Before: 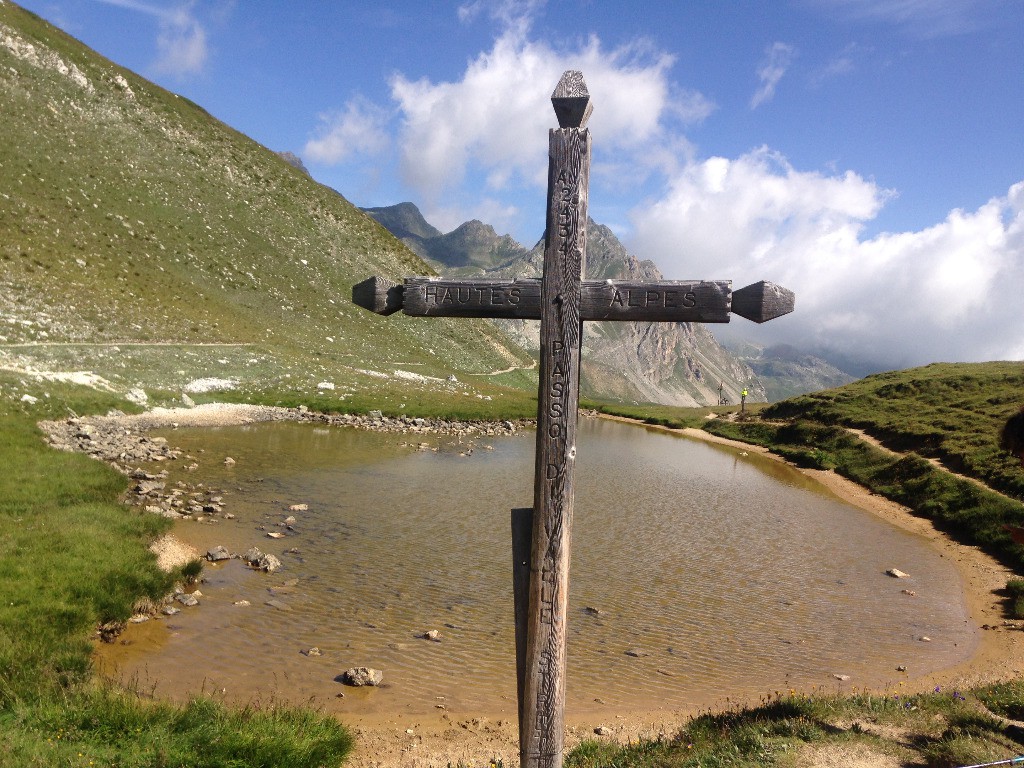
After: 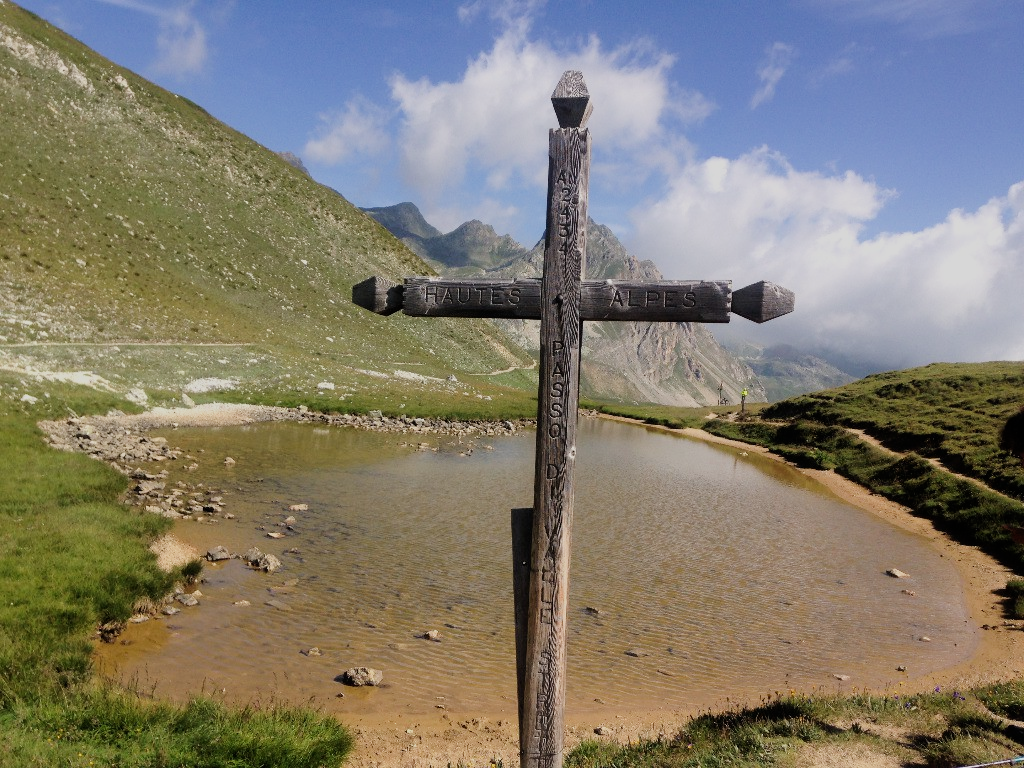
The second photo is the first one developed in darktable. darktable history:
filmic rgb: black relative exposure -7.86 EV, white relative exposure 4.28 EV, hardness 3.9
